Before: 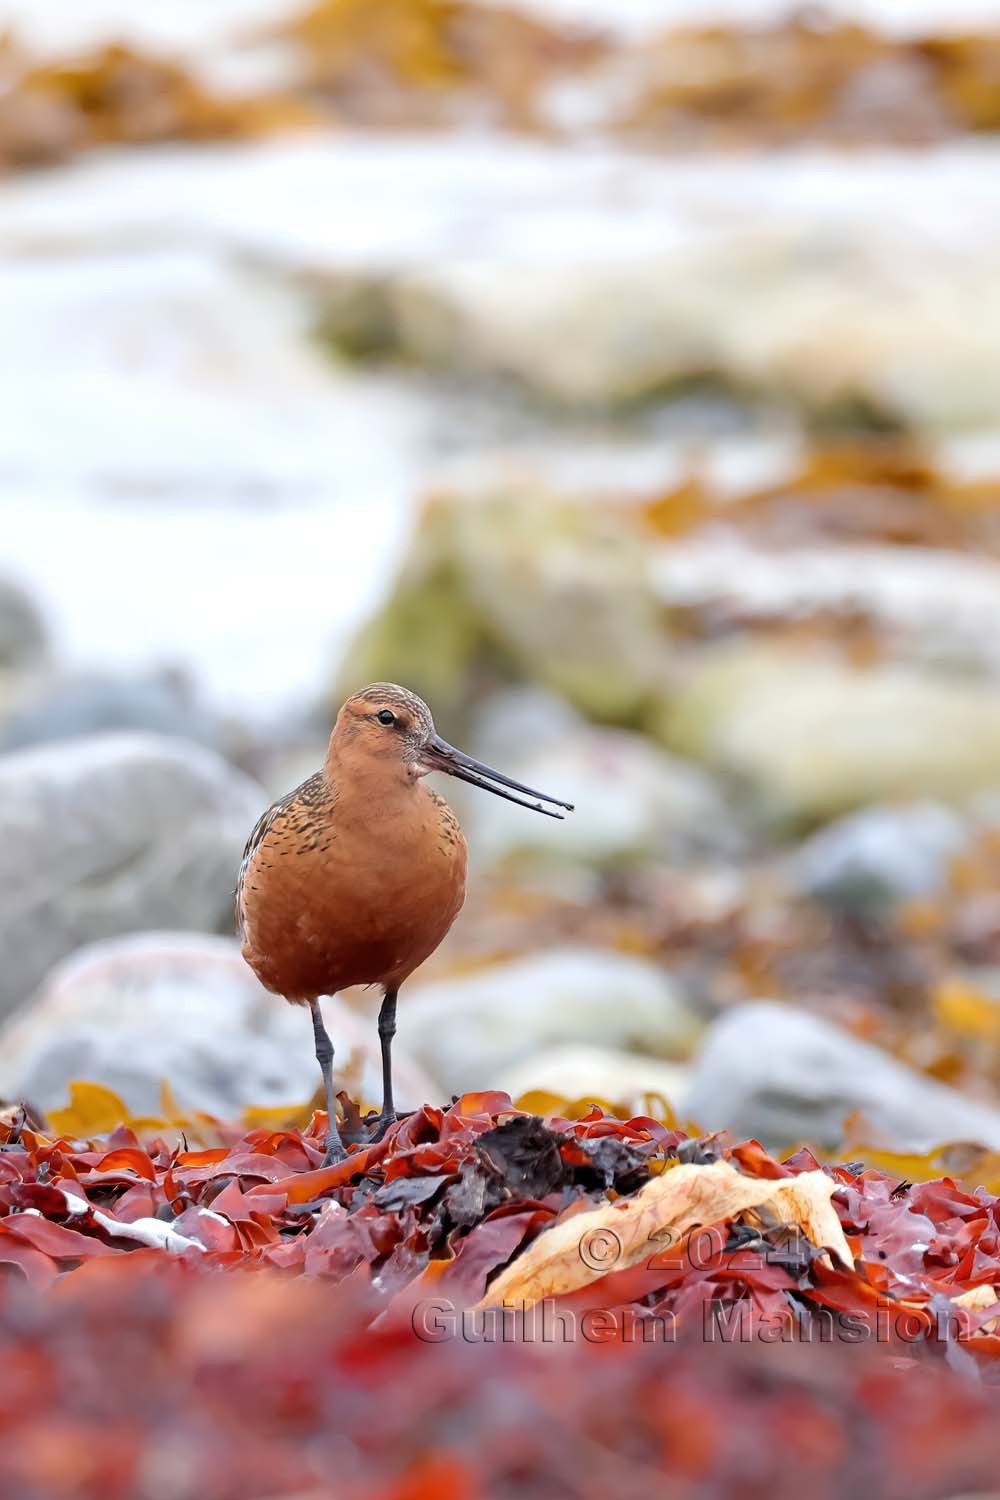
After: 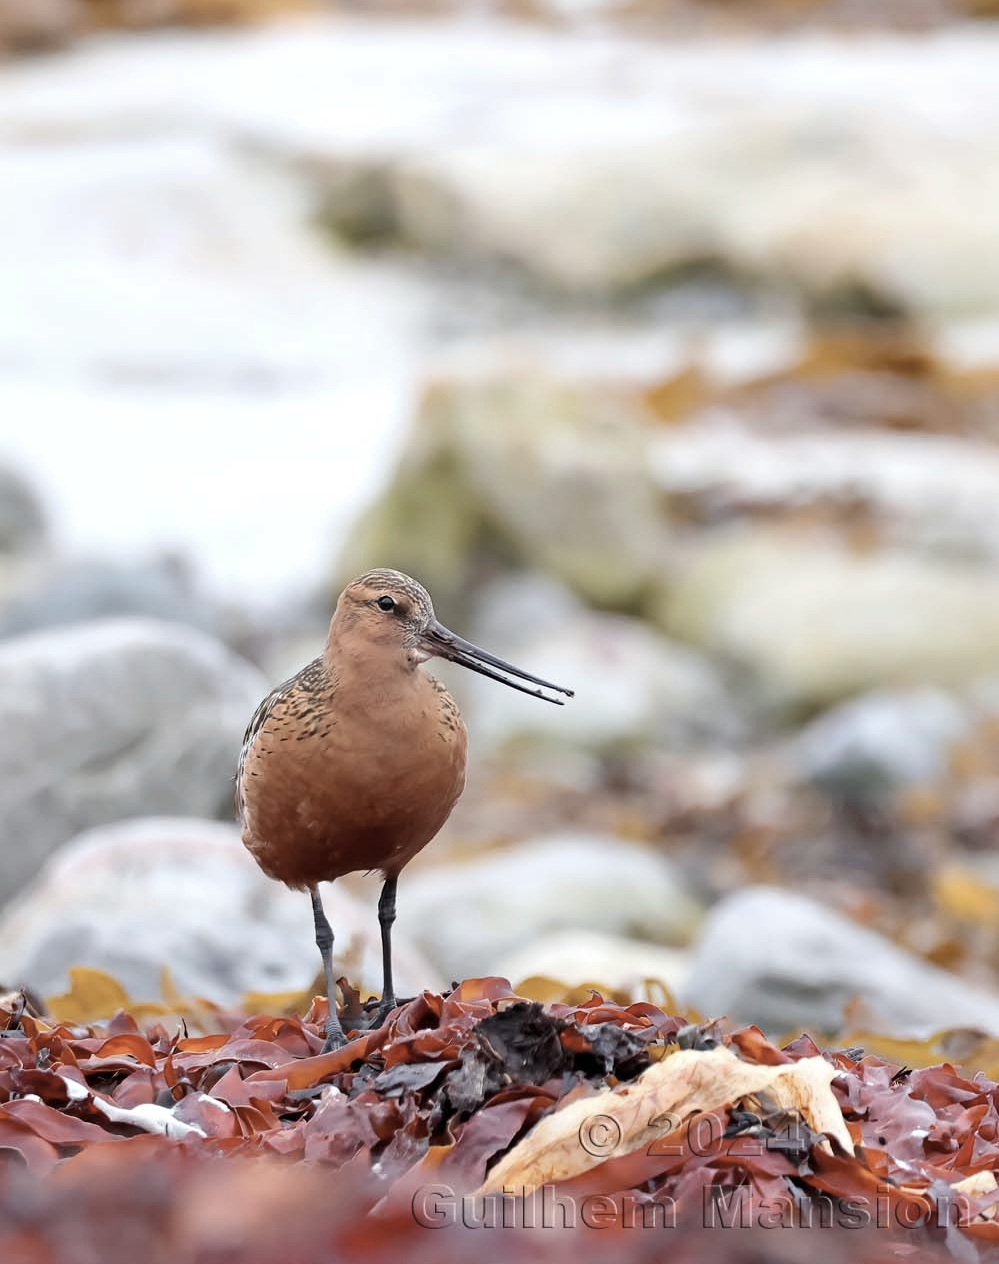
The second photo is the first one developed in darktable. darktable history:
crop: top 7.625%, bottom 8.027%
contrast brightness saturation: contrast 0.1, saturation -0.36
